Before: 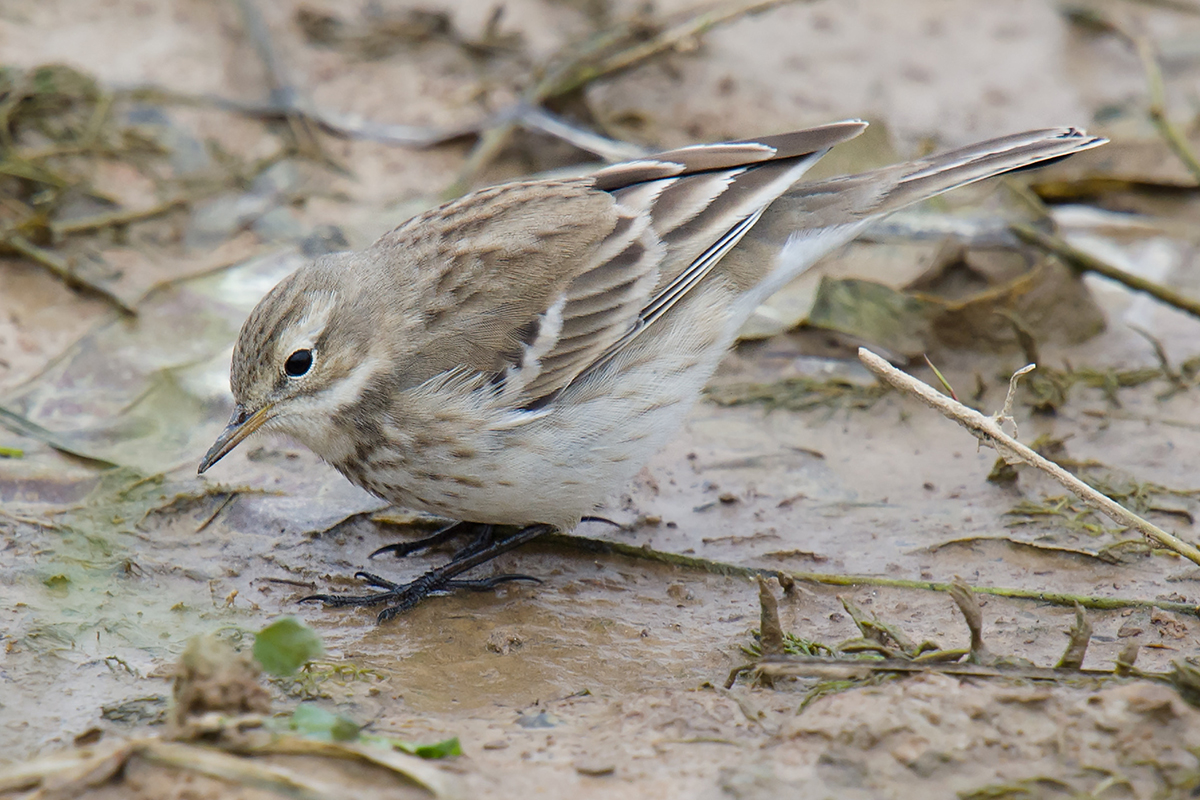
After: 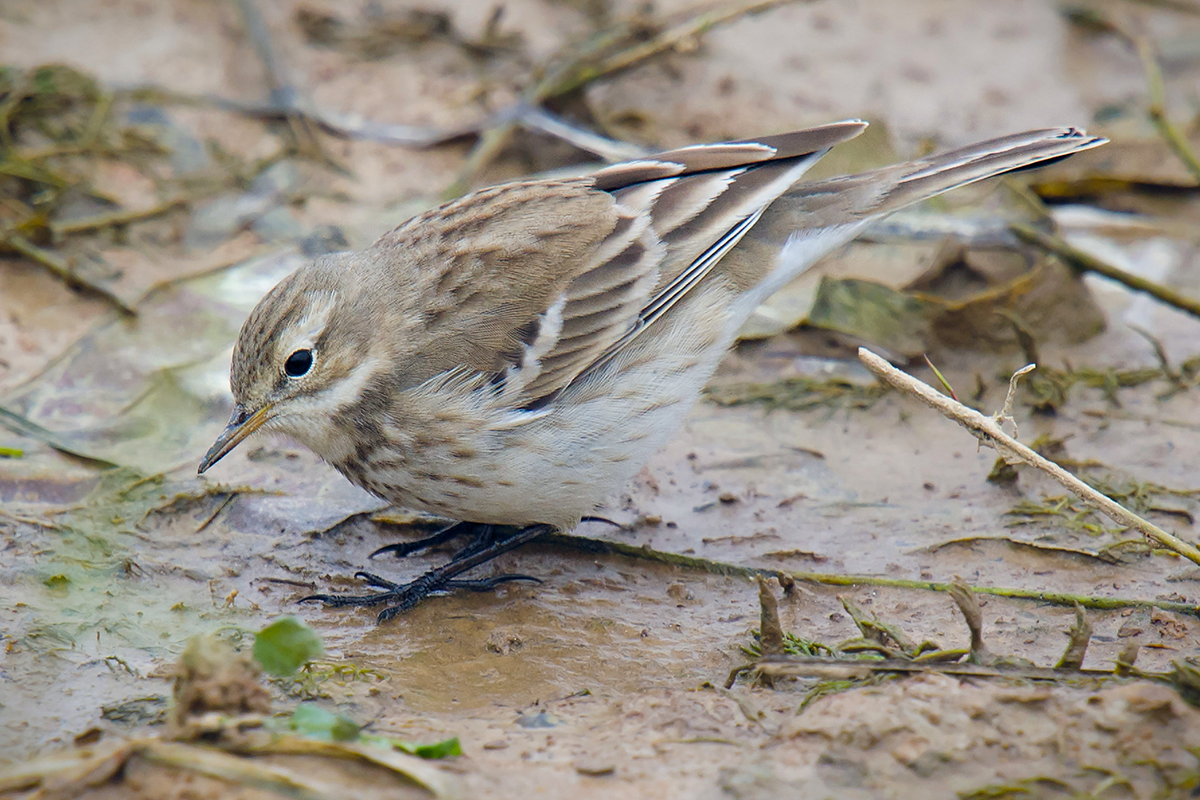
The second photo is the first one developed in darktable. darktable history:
color balance rgb: global offset › chroma 0.102%, global offset › hue 249.88°, perceptual saturation grading › global saturation 19.462%, global vibrance 20%
vignetting: fall-off radius 98.87%, saturation 0.378, width/height ratio 1.342, dithering 16-bit output
contrast equalizer: y [[0.5, 0.502, 0.506, 0.511, 0.52, 0.537], [0.5 ×6], [0.505, 0.509, 0.518, 0.534, 0.553, 0.561], [0 ×6], [0 ×6]], mix 0.786
